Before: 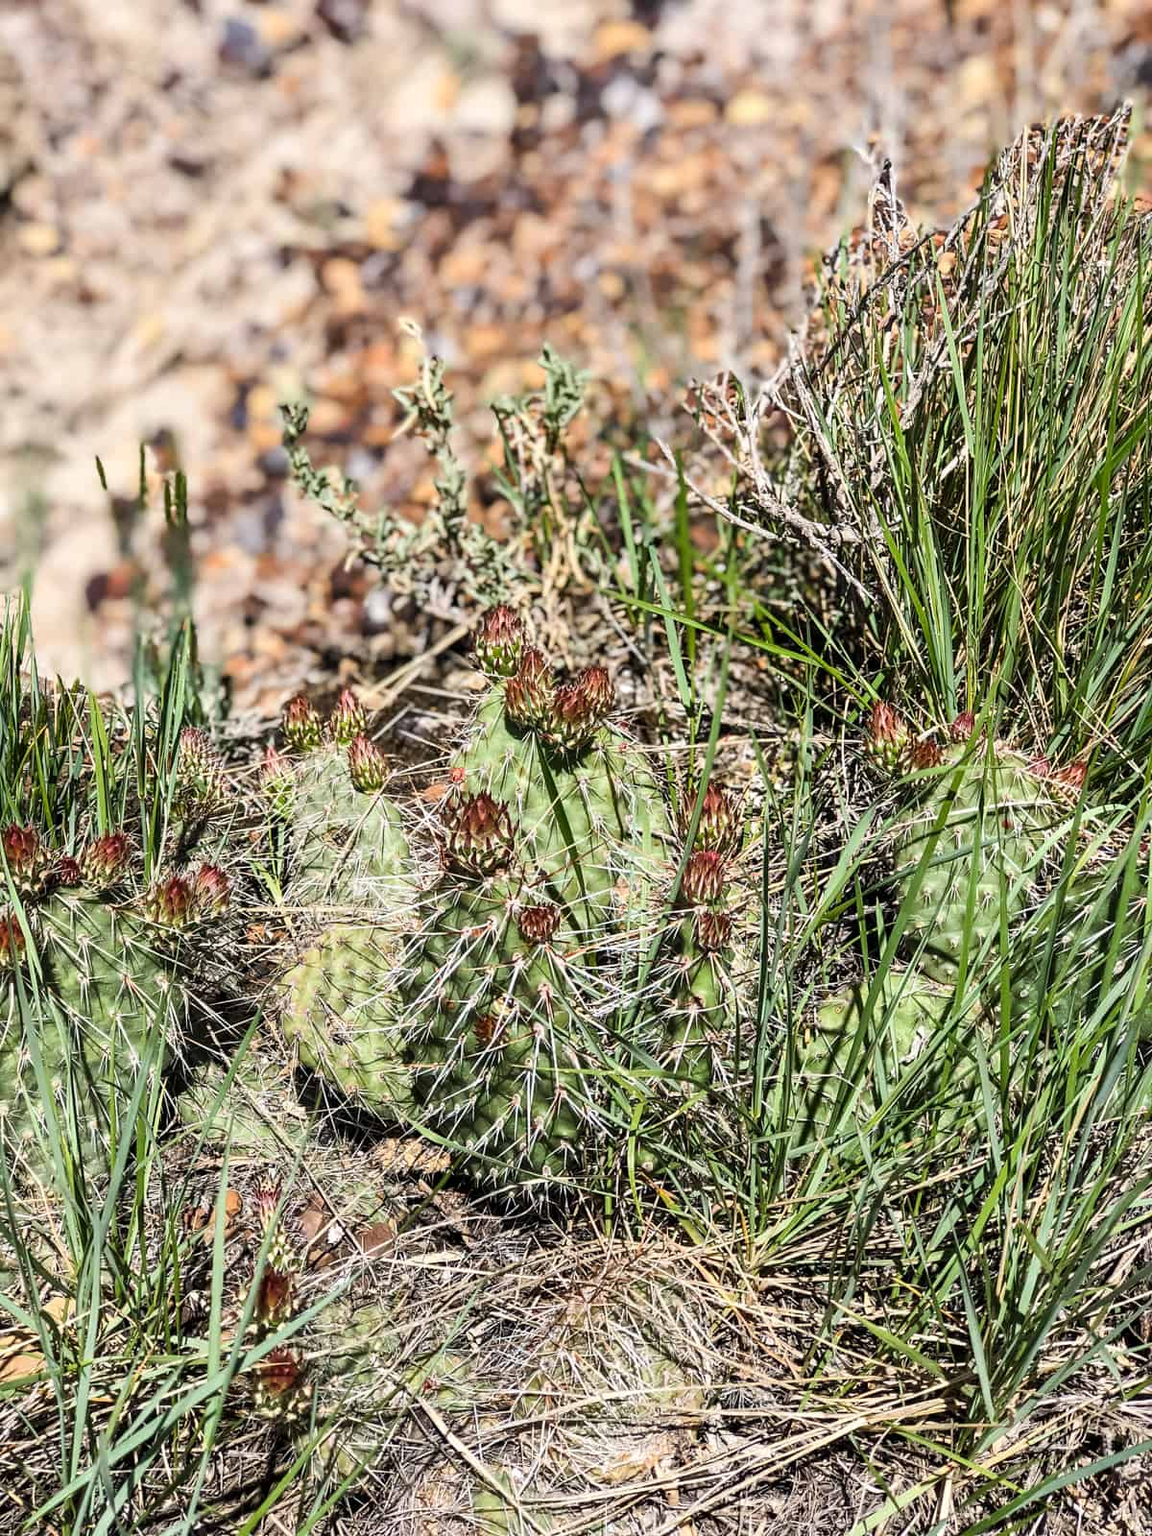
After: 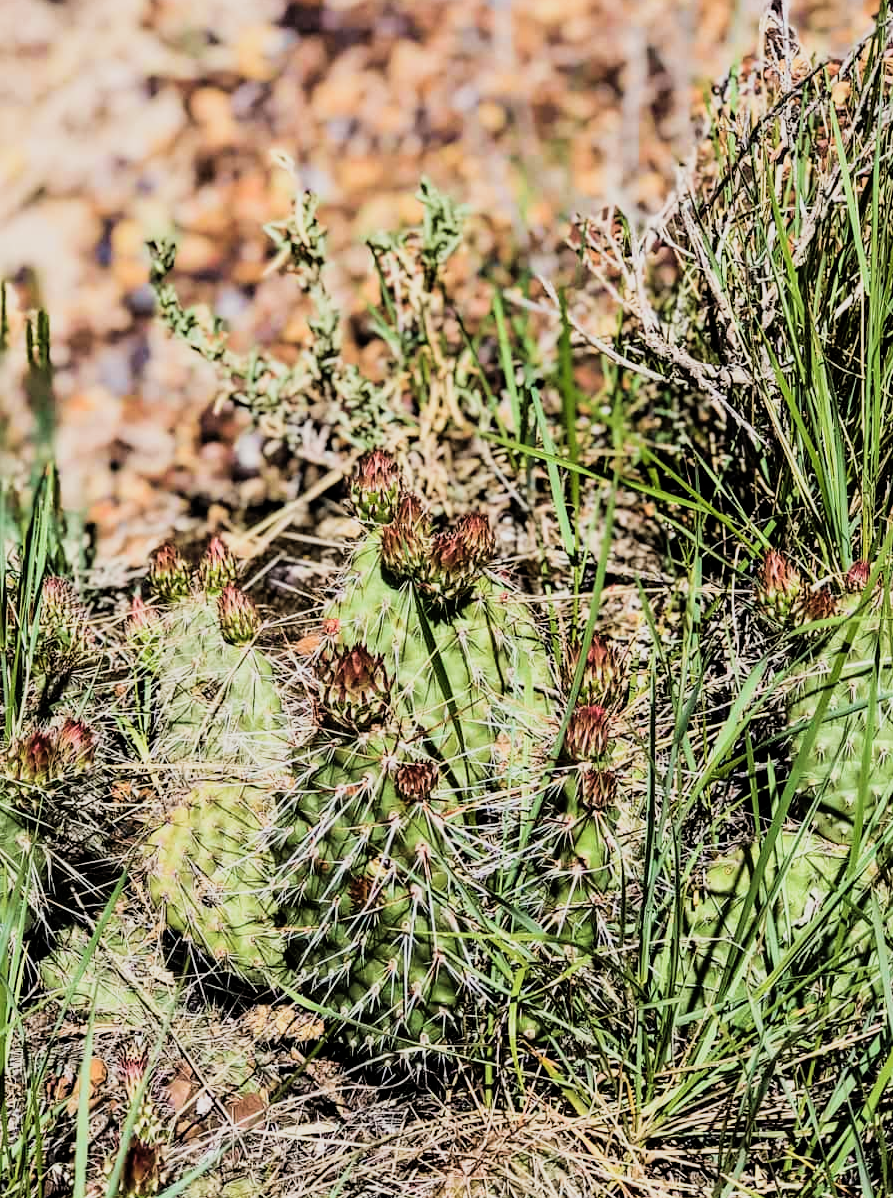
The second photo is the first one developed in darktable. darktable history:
crop and rotate: left 12.125%, top 11.339%, right 13.434%, bottom 13.758%
tone curve: curves: ch0 [(0, 0) (0.822, 0.825) (0.994, 0.955)]; ch1 [(0, 0) (0.226, 0.261) (0.383, 0.397) (0.46, 0.46) (0.498, 0.501) (0.524, 0.543) (0.578, 0.575) (1, 1)]; ch2 [(0, 0) (0.438, 0.456) (0.5, 0.495) (0.547, 0.515) (0.597, 0.58) (0.629, 0.603) (1, 1)], preserve colors none
velvia: strength 49.91%
filmic rgb: black relative exposure -5.02 EV, white relative exposure 3.54 EV, threshold 5.99 EV, hardness 3.18, contrast 1.196, highlights saturation mix -49.7%, enable highlight reconstruction true
exposure: black level correction -0.003, exposure 0.039 EV, compensate highlight preservation false
